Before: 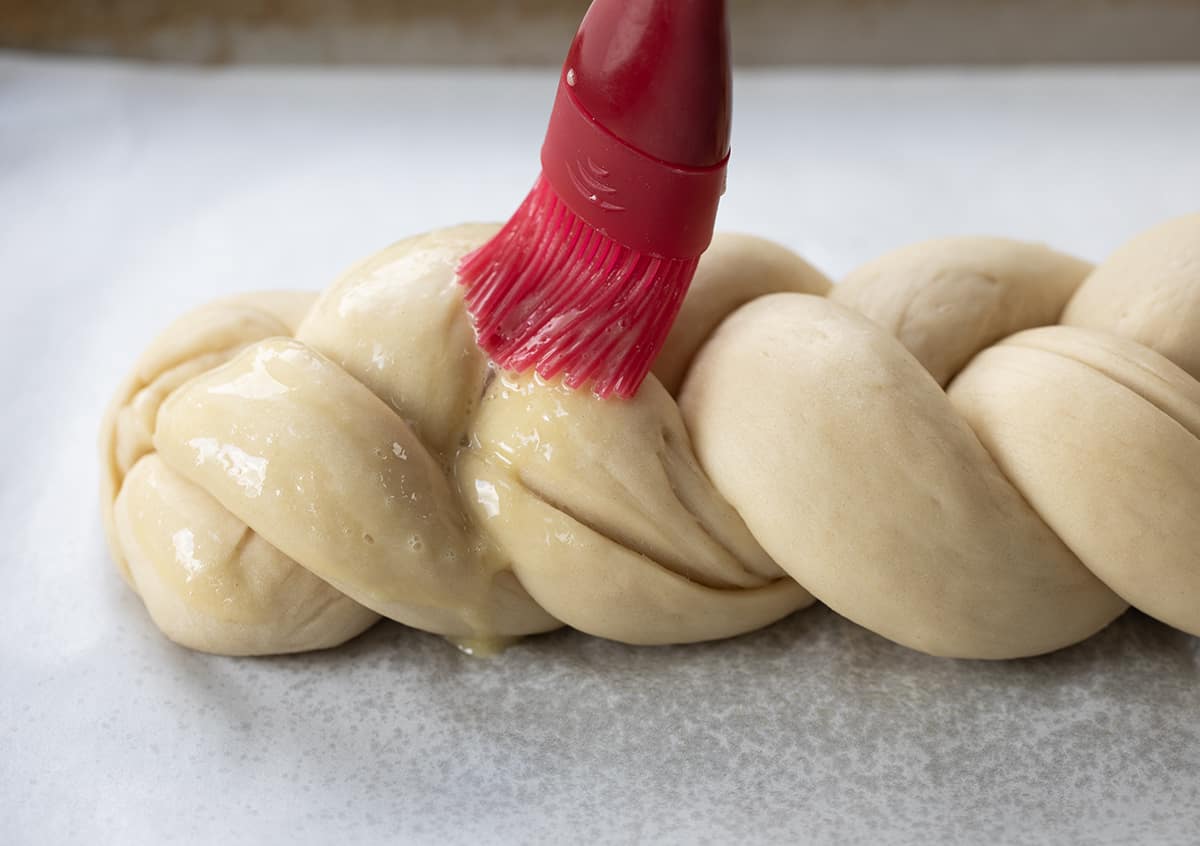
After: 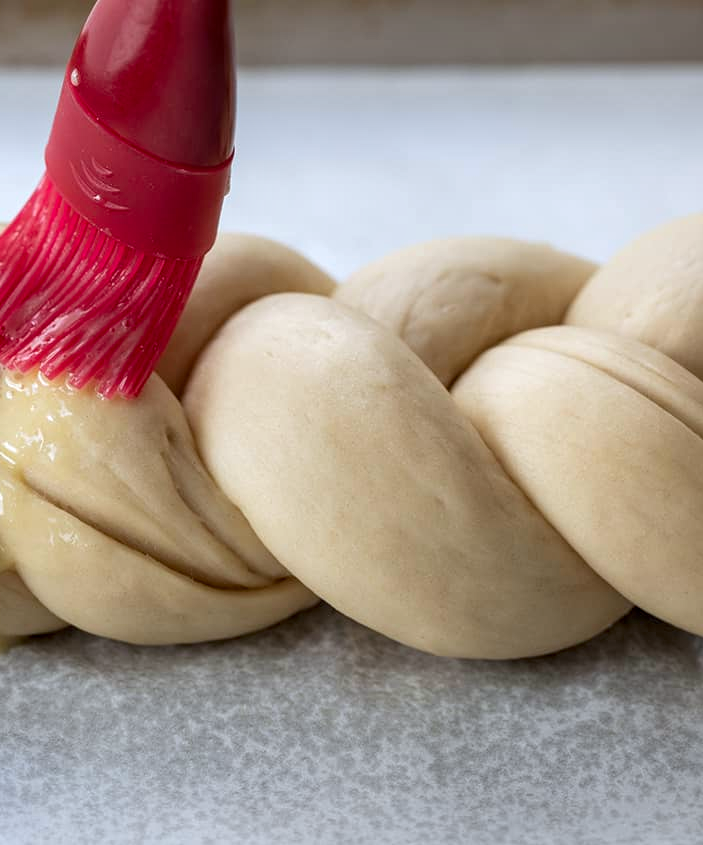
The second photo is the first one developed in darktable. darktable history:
white balance: red 0.976, blue 1.04
local contrast: on, module defaults
crop: left 41.402%
